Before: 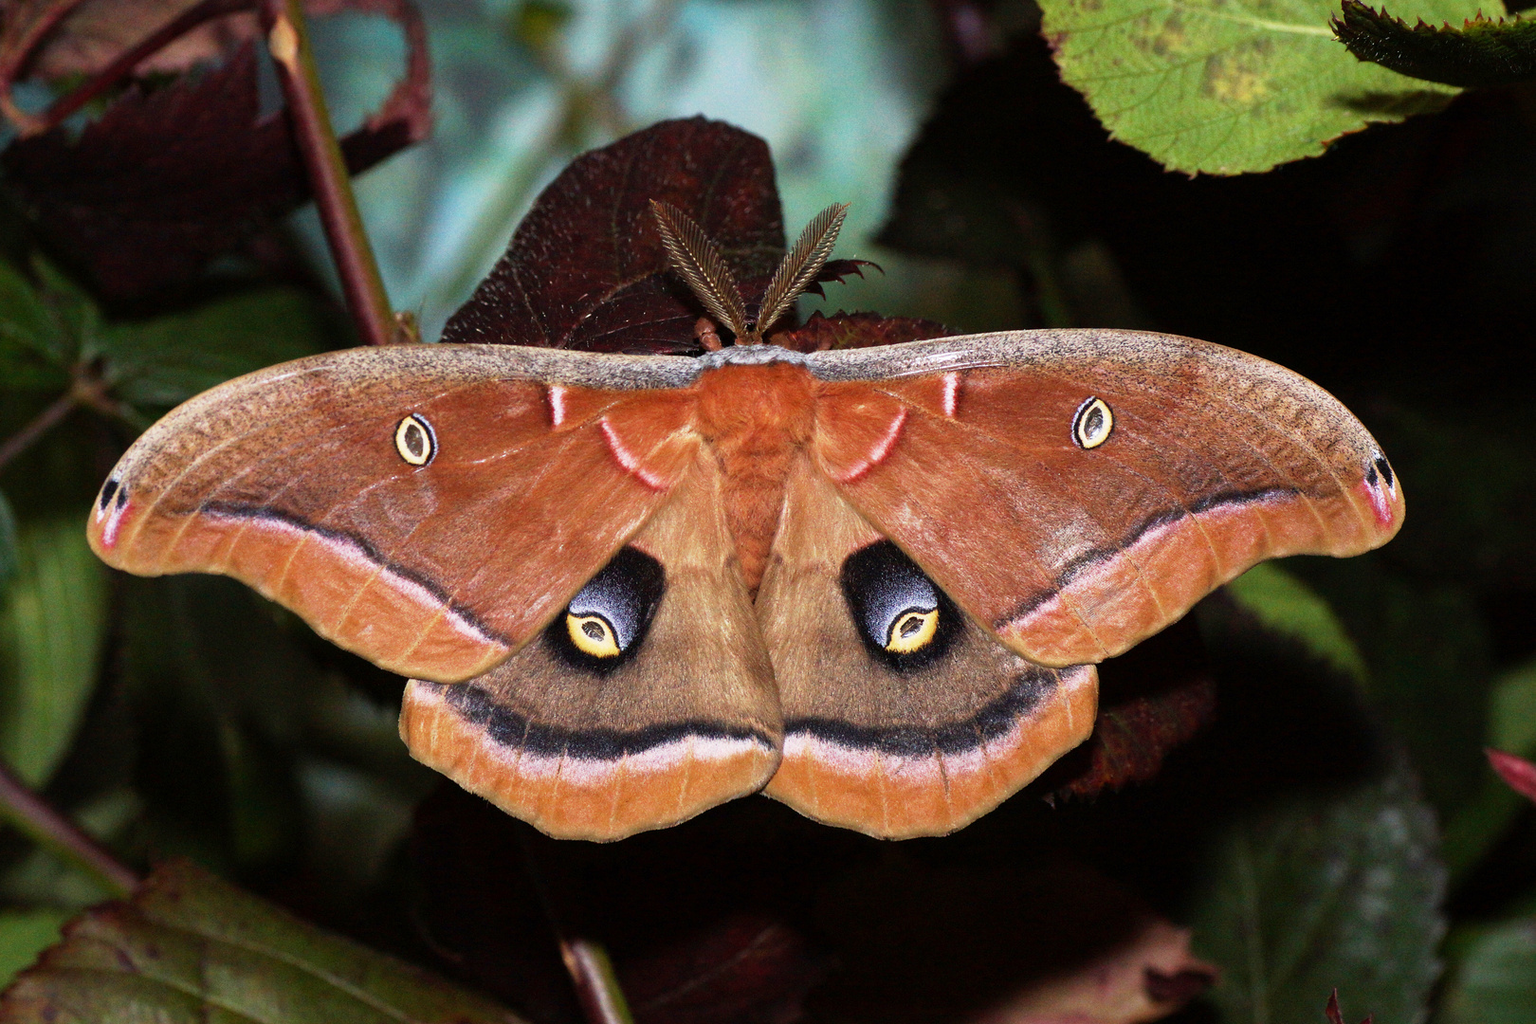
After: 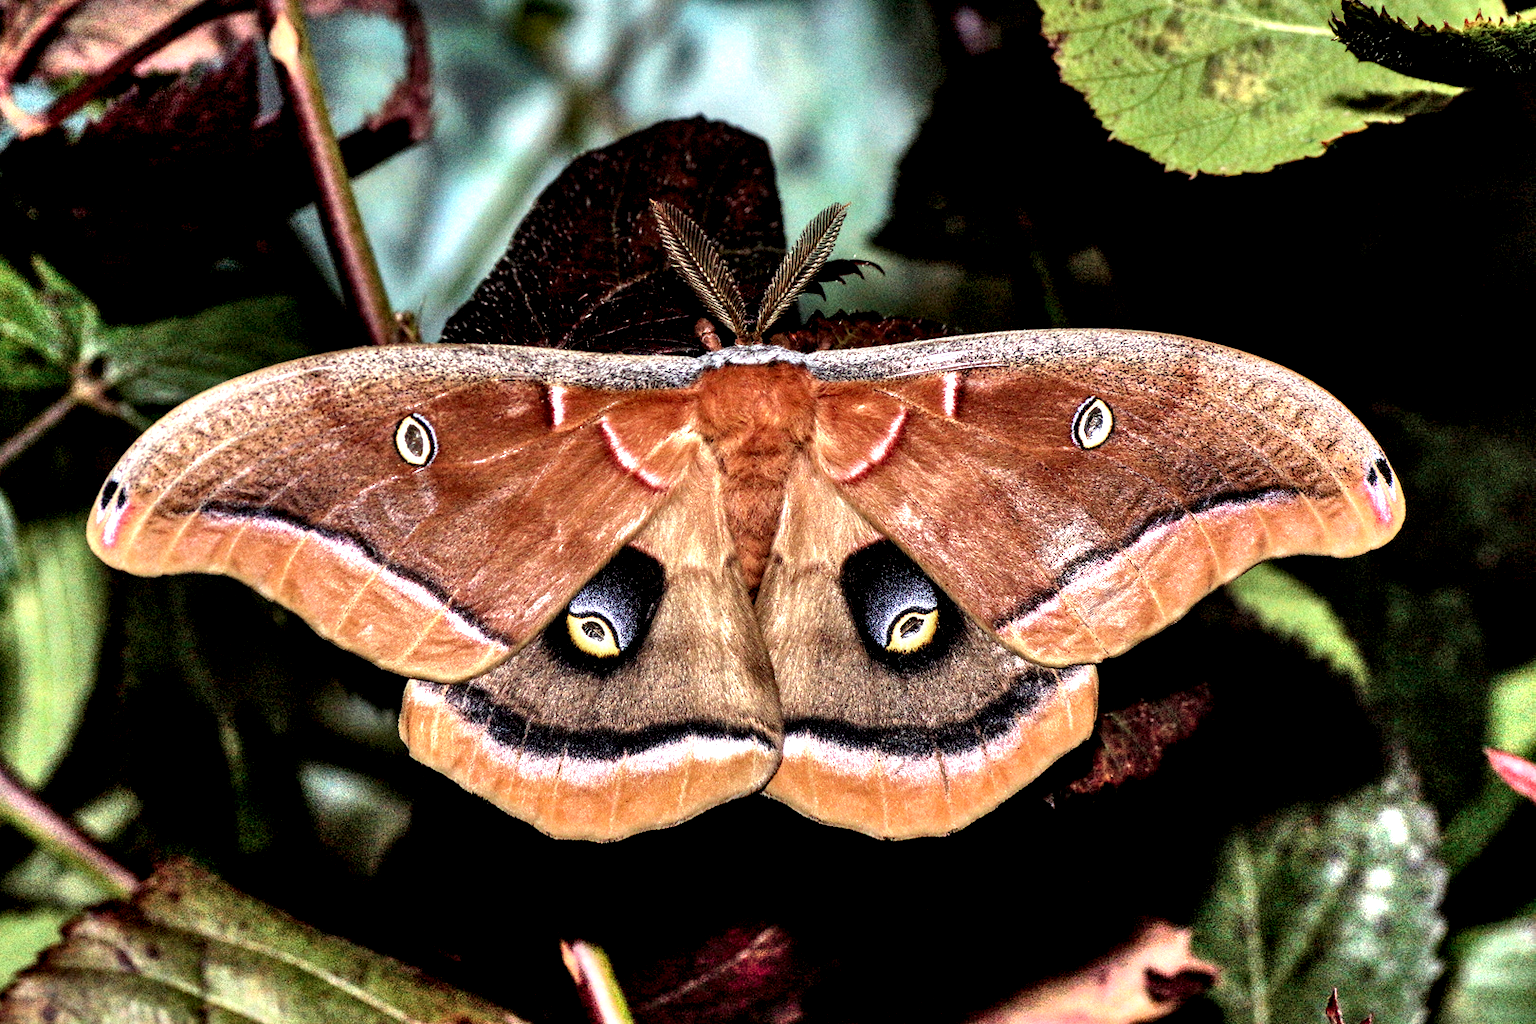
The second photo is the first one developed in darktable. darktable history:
local contrast: shadows 157%, detail 225%
shadows and highlights: shadows 73.83, highlights -60.95, soften with gaussian
